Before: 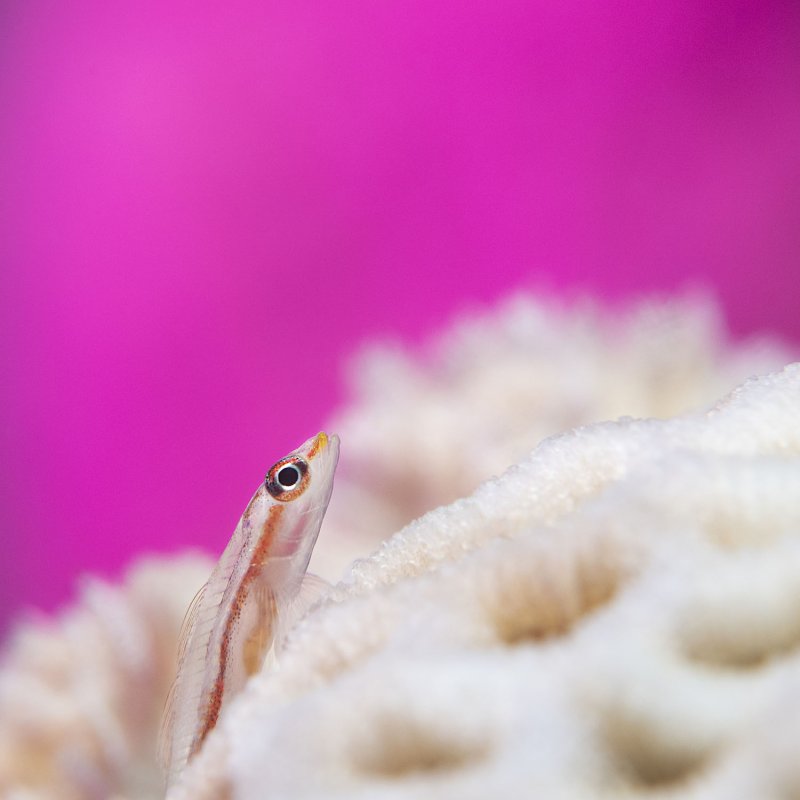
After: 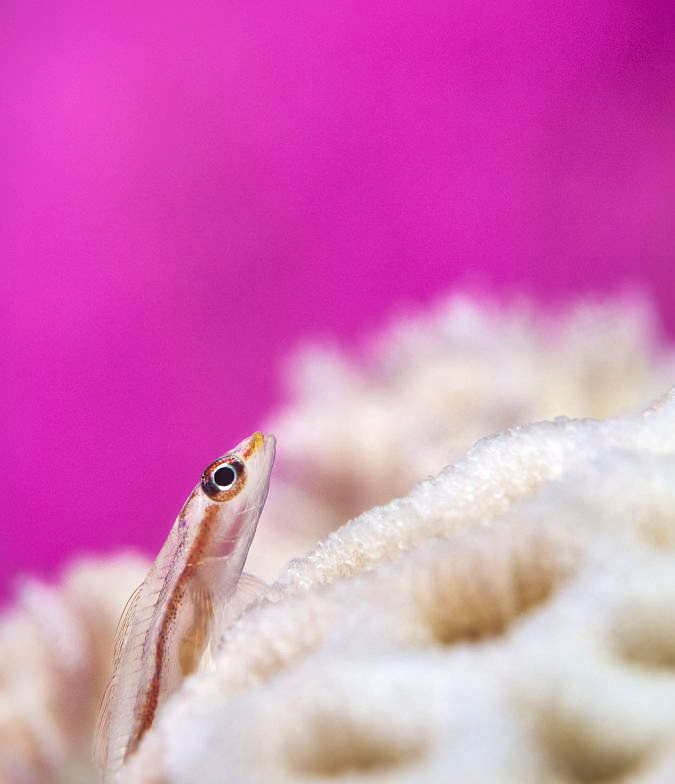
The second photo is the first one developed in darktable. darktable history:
crop: left 8.026%, right 7.374%
tone equalizer: on, module defaults
local contrast: mode bilateral grid, contrast 20, coarseness 50, detail 150%, midtone range 0.2
fill light: on, module defaults
velvia: on, module defaults
